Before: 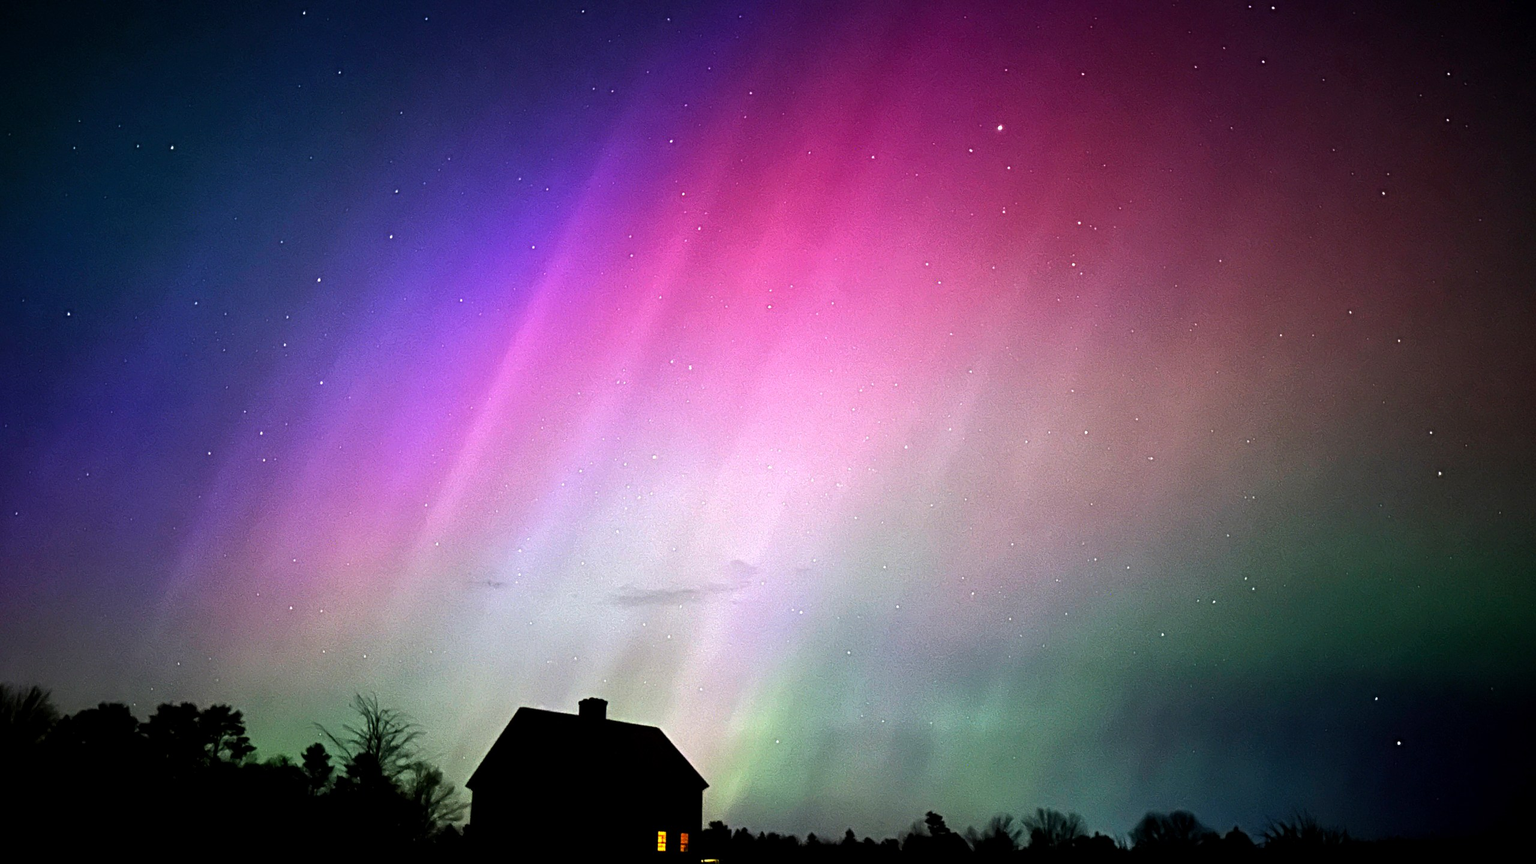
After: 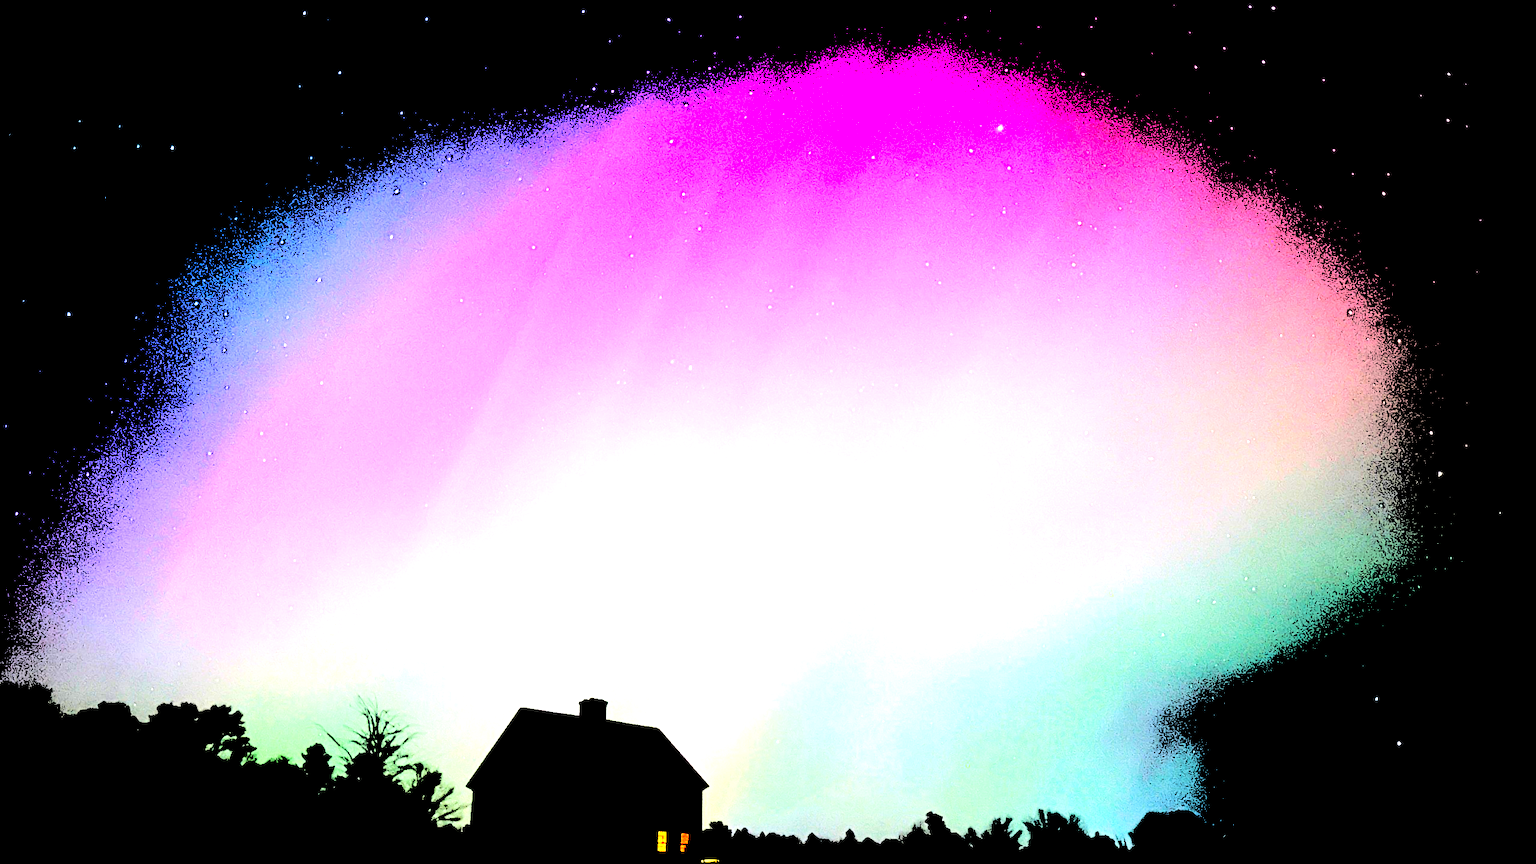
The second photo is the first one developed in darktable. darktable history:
levels: white 99.97%, levels [0.246, 0.256, 0.506]
